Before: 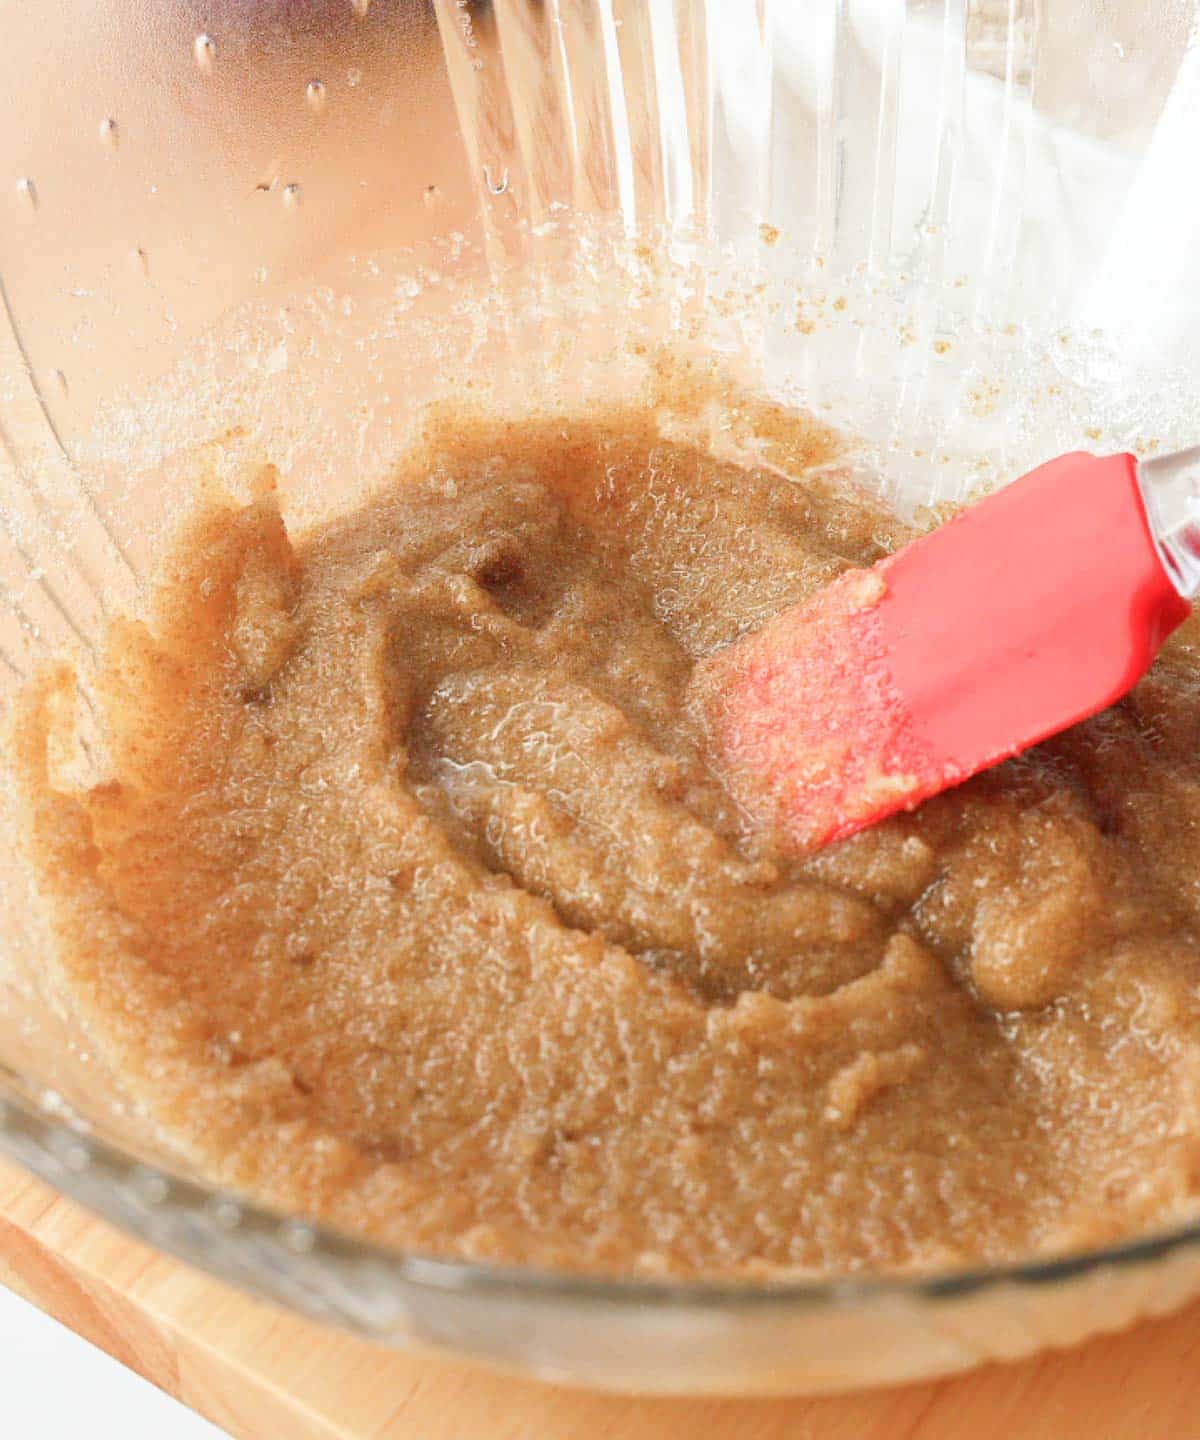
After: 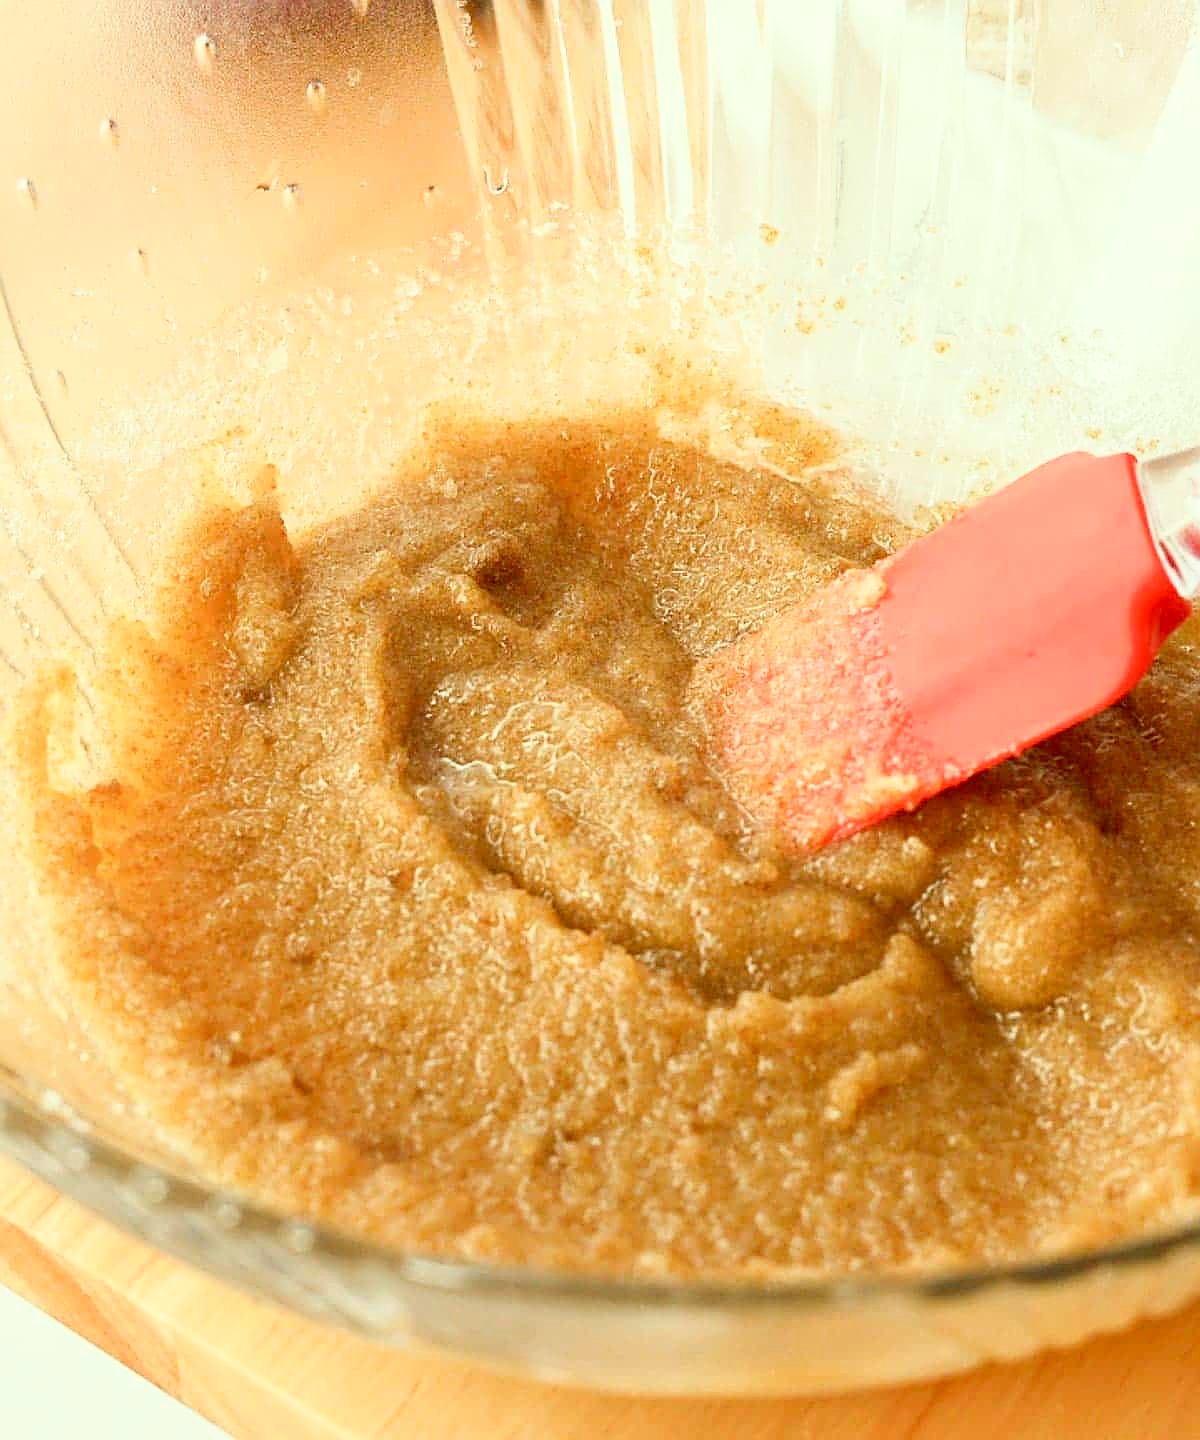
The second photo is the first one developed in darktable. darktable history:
sharpen: on, module defaults
base curve: curves: ch0 [(0, 0) (0.666, 0.806) (1, 1)]
color correction: highlights a* -5.94, highlights b* 9.48, shadows a* 10.12, shadows b* 23.94
